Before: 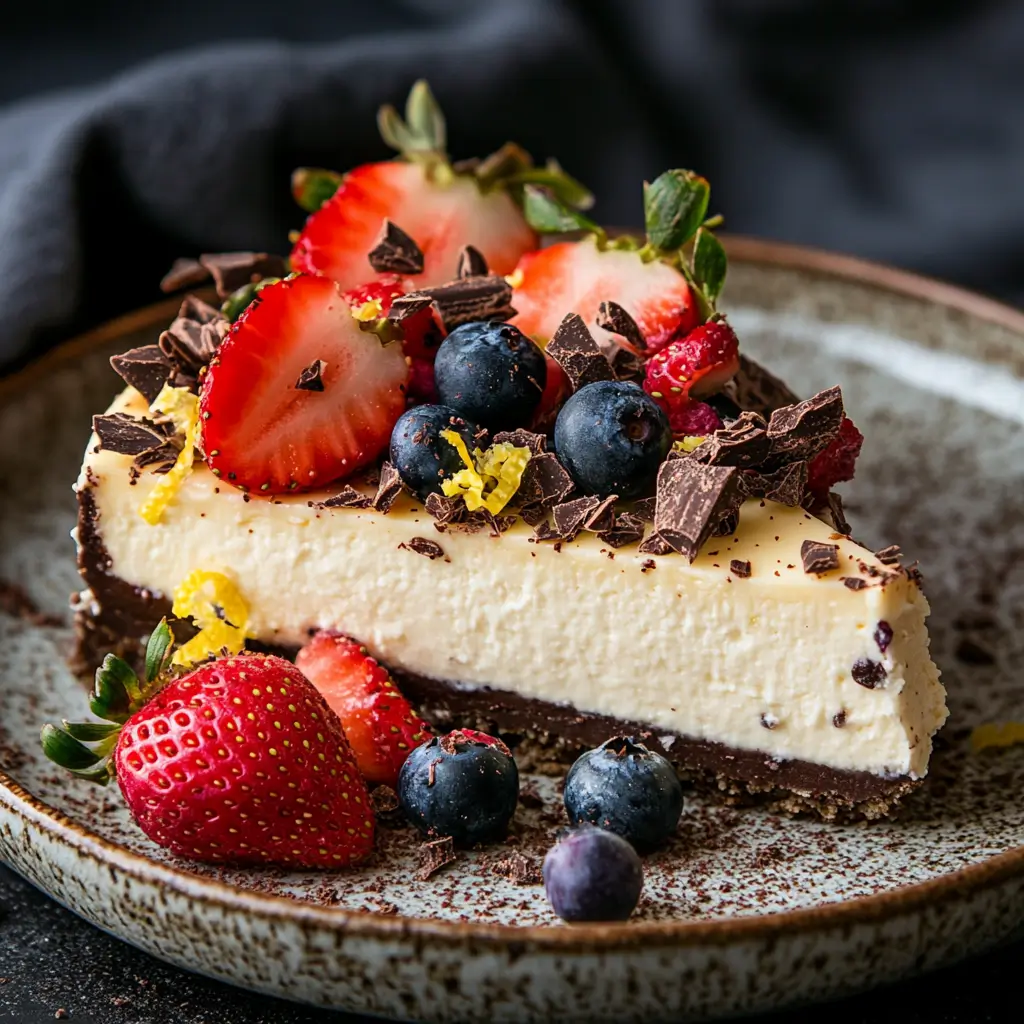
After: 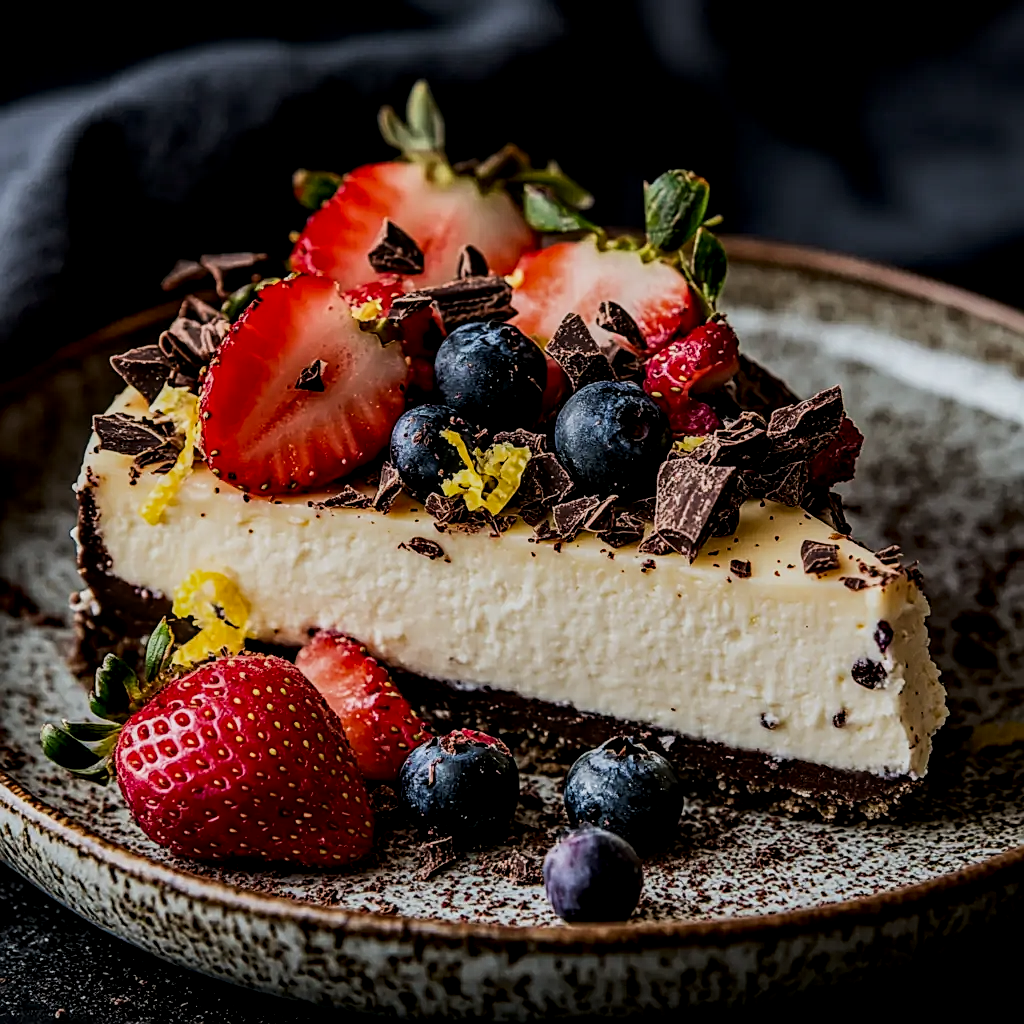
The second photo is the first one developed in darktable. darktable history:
contrast brightness saturation: contrast 0.152, brightness -0.011, saturation 0.103
local contrast: highlights 24%, detail 150%
exposure: exposure -0.584 EV, compensate highlight preservation false
filmic rgb: black relative exposure -7.65 EV, white relative exposure 4.56 EV, hardness 3.61, contrast 1.051
tone equalizer: edges refinement/feathering 500, mask exposure compensation -1.57 EV, preserve details no
sharpen: on, module defaults
